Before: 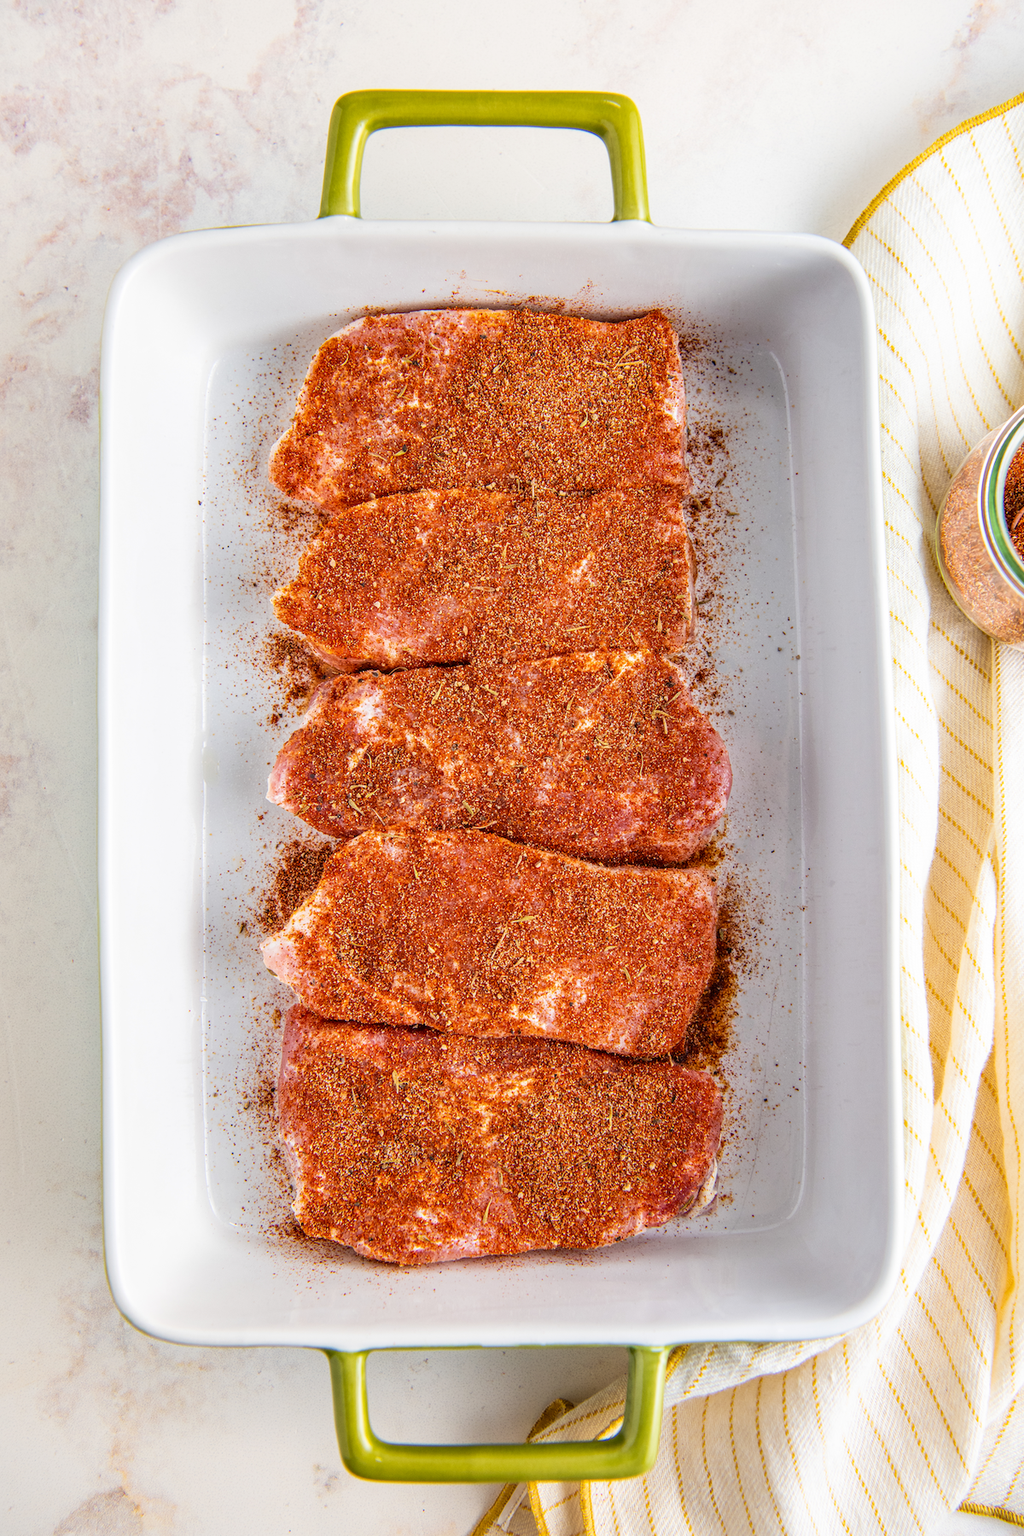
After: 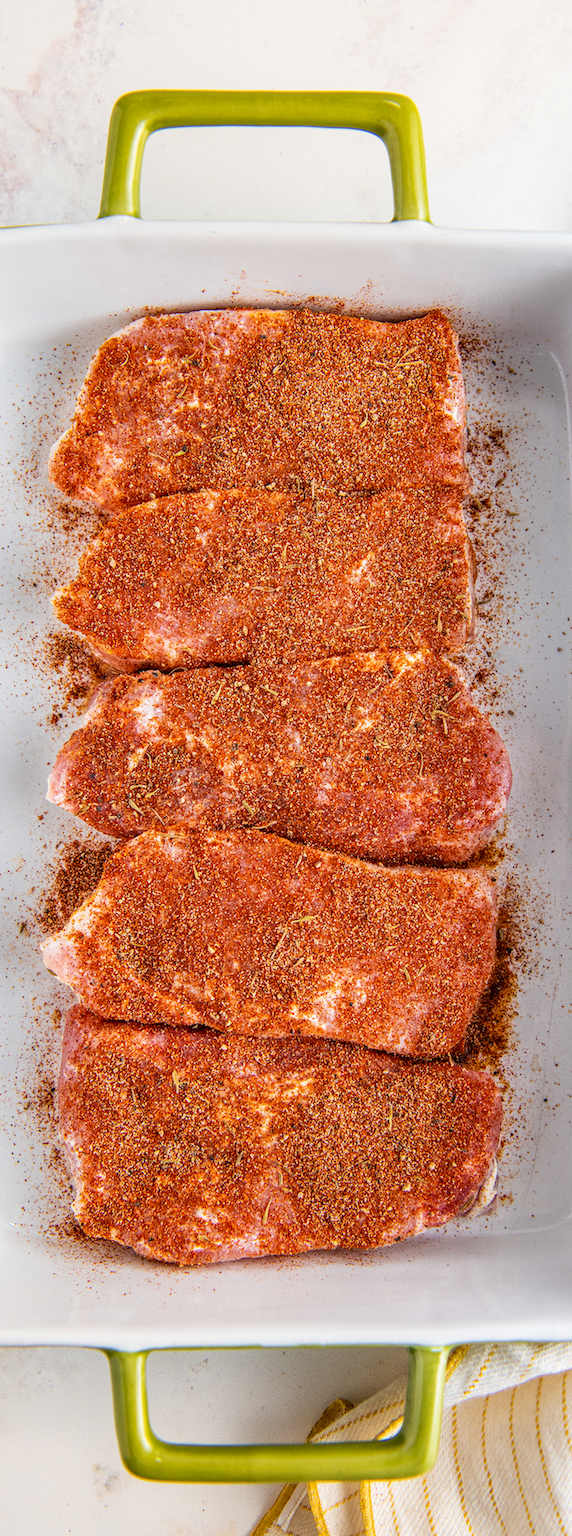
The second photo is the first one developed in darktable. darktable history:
crop: left 21.512%, right 22.522%
